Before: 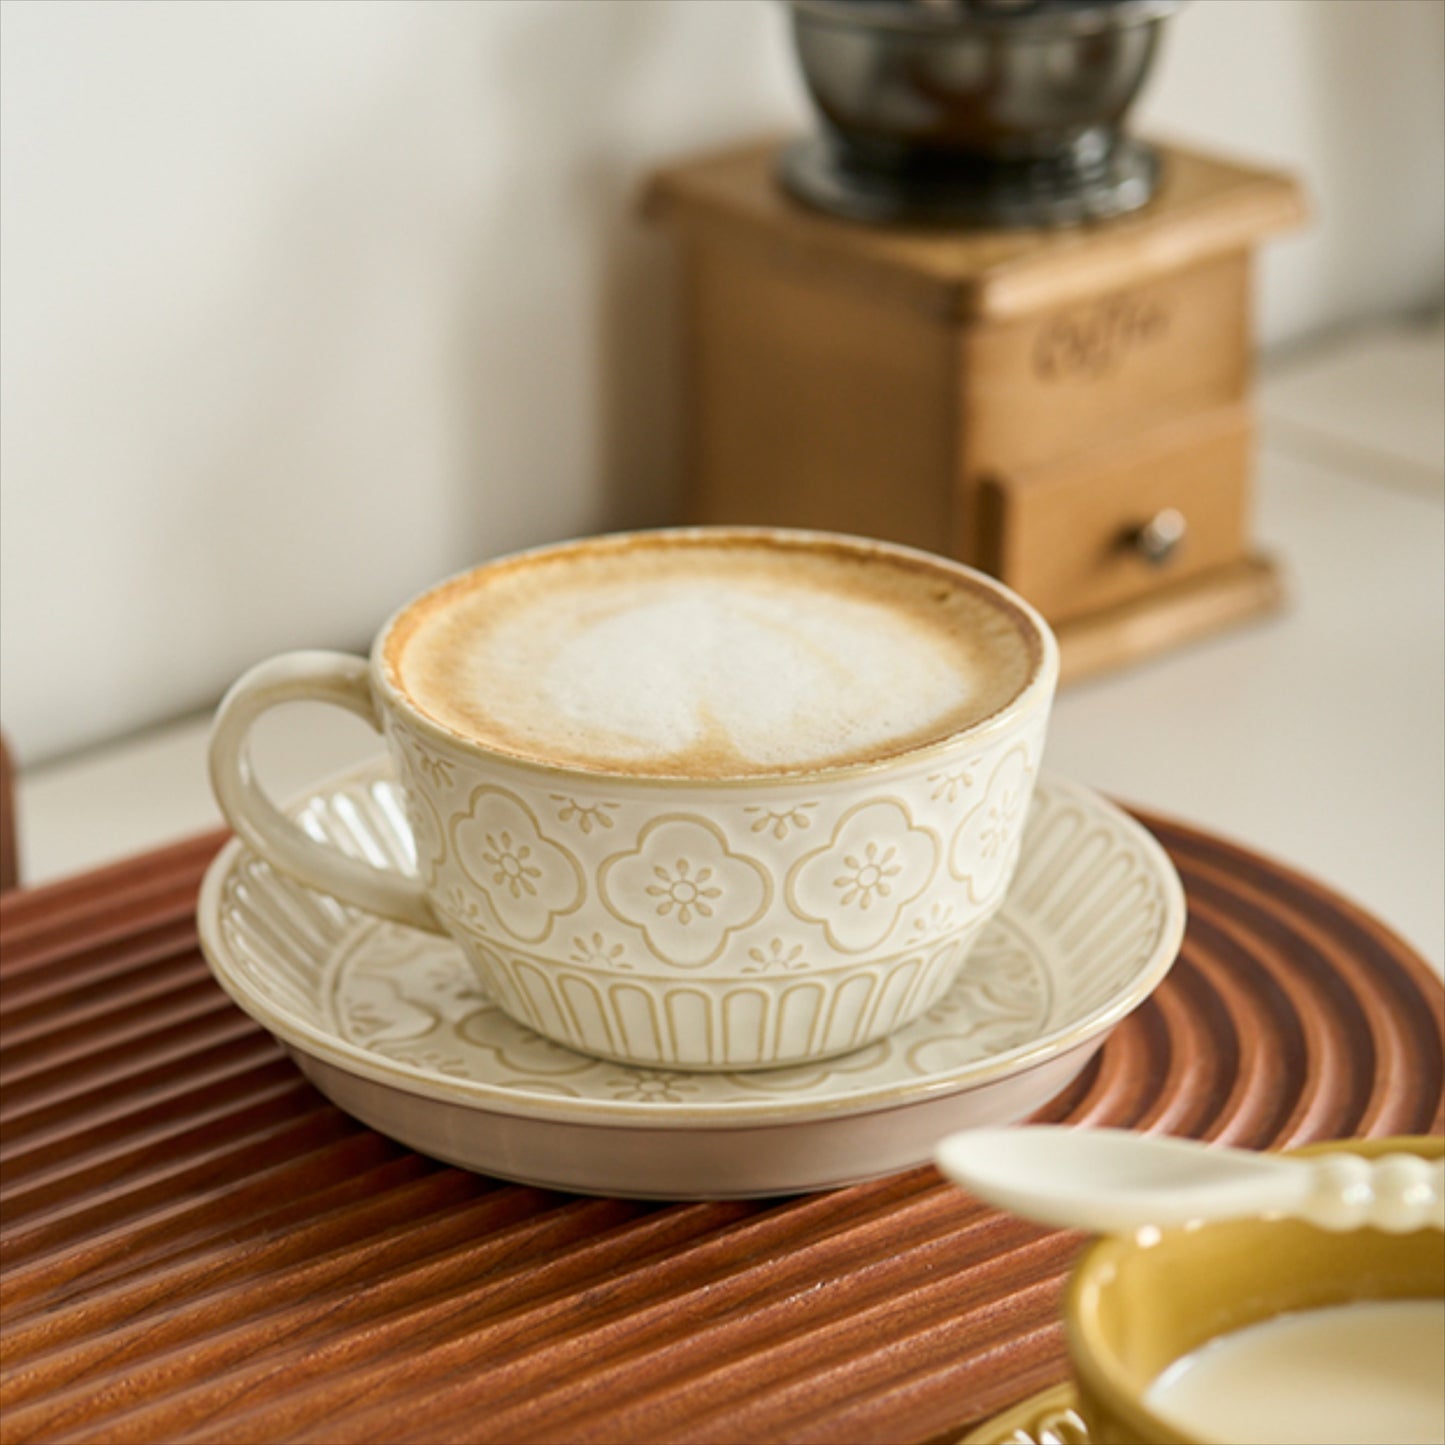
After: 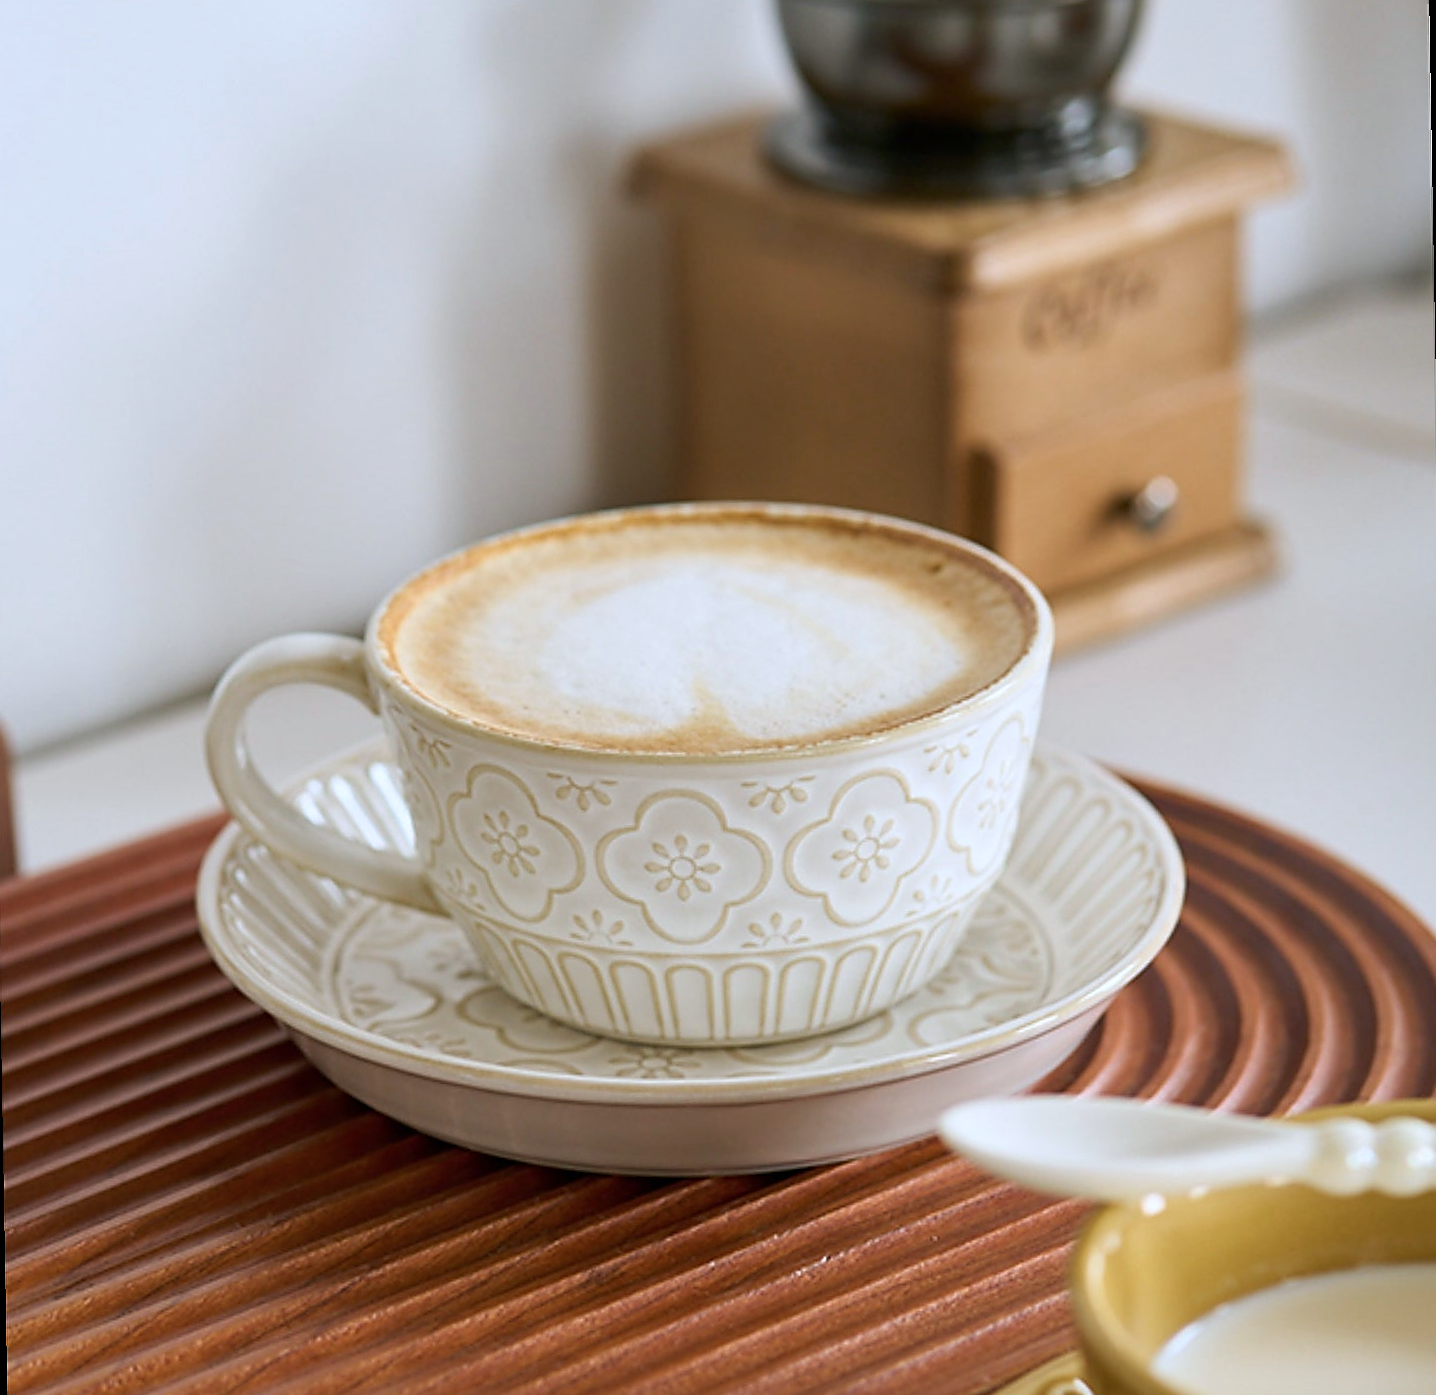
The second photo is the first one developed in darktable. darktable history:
rotate and perspective: rotation -1°, crop left 0.011, crop right 0.989, crop top 0.025, crop bottom 0.975
sharpen: radius 1.4, amount 1.25, threshold 0.7
color calibration: illuminant as shot in camera, x 0.37, y 0.382, temperature 4313.32 K
